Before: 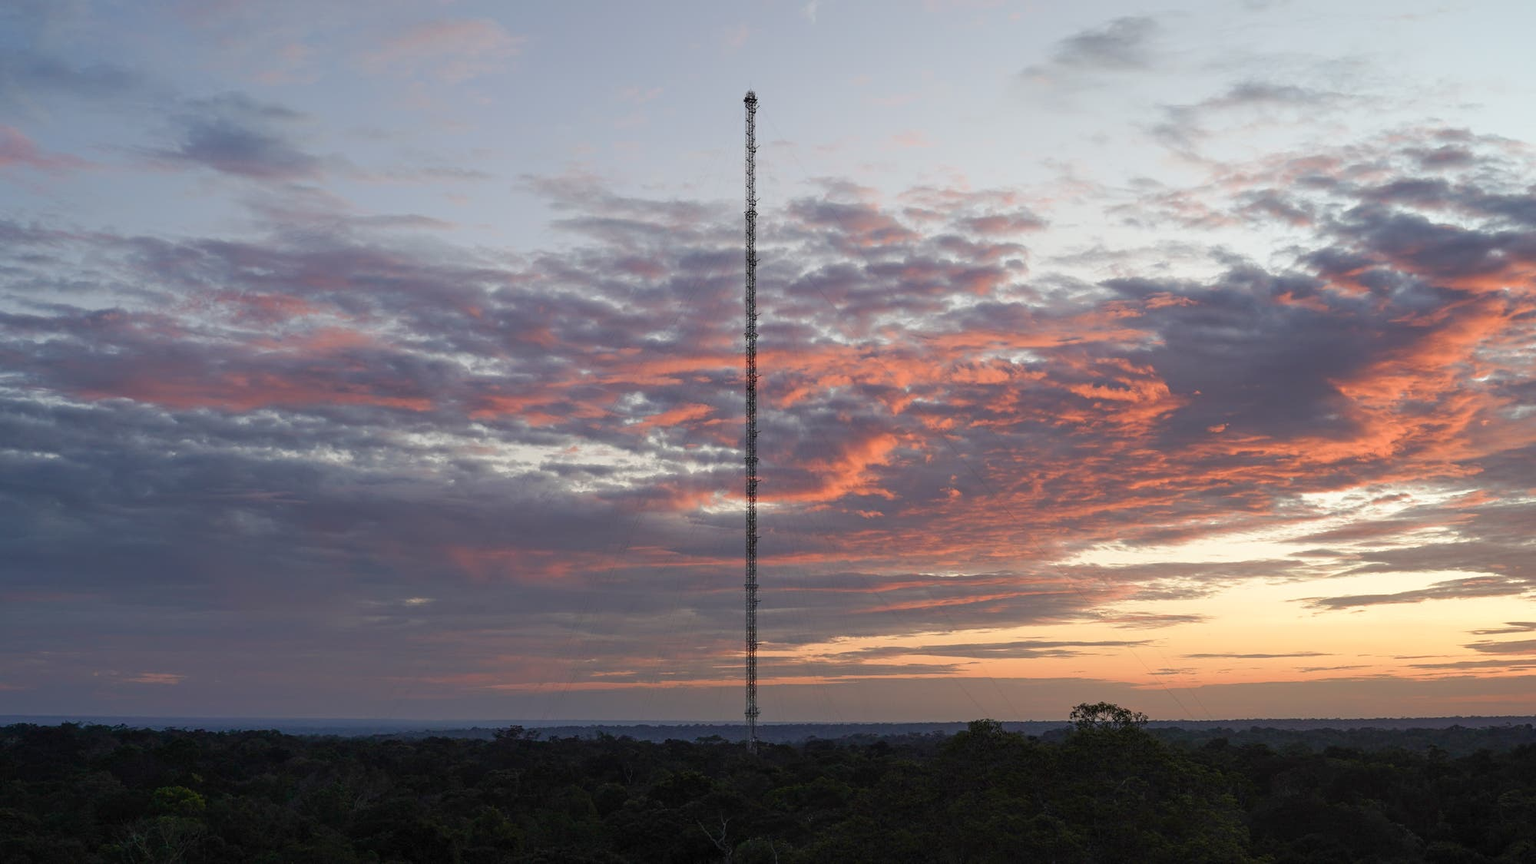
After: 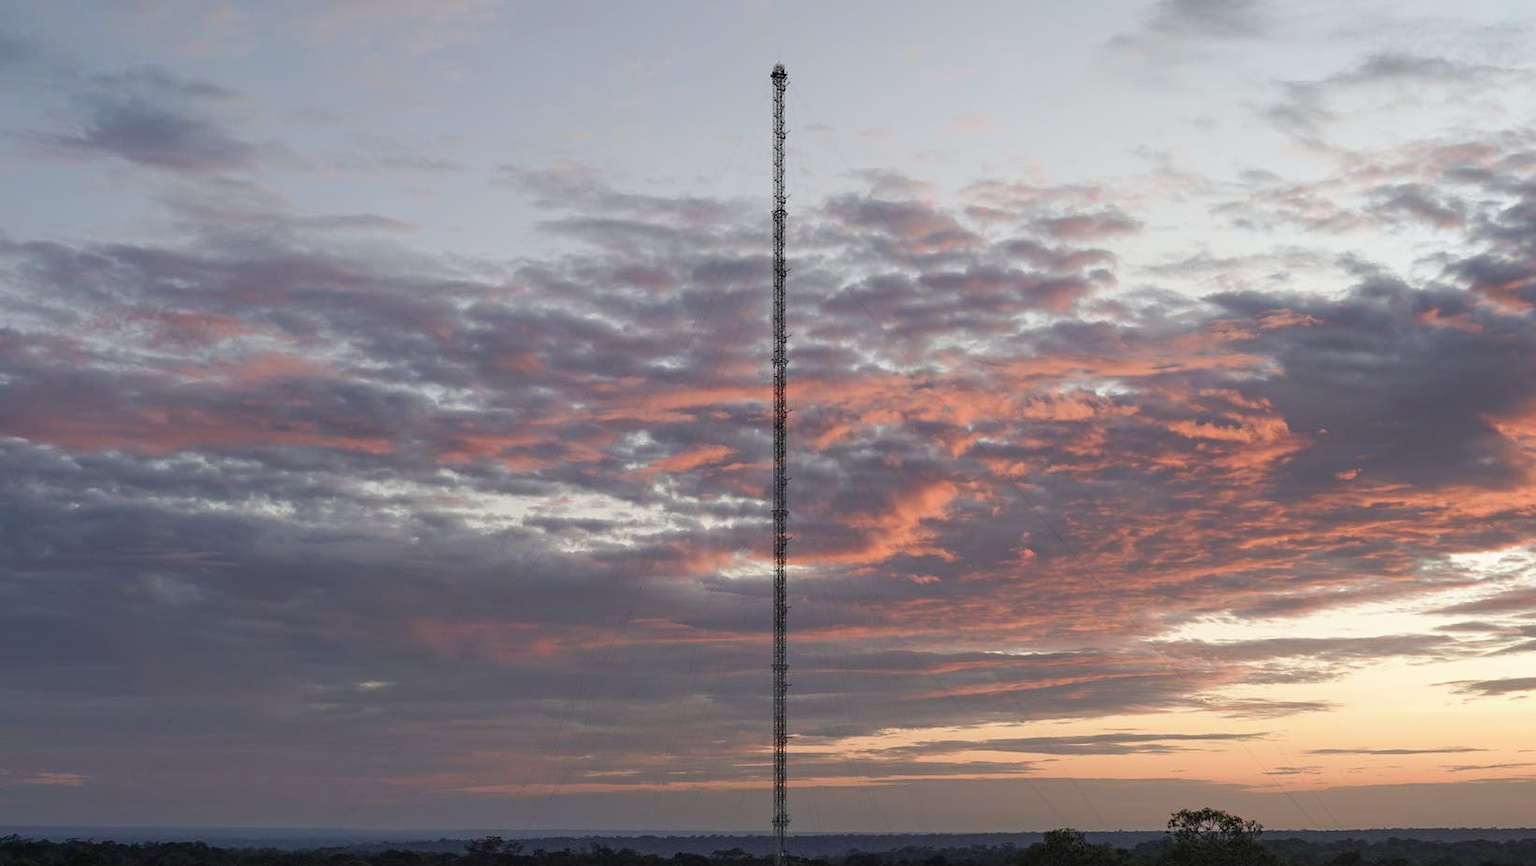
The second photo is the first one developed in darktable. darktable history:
crop and rotate: left 7.233%, top 4.495%, right 10.617%, bottom 13.022%
color correction: highlights b* -0.059, saturation 0.813
